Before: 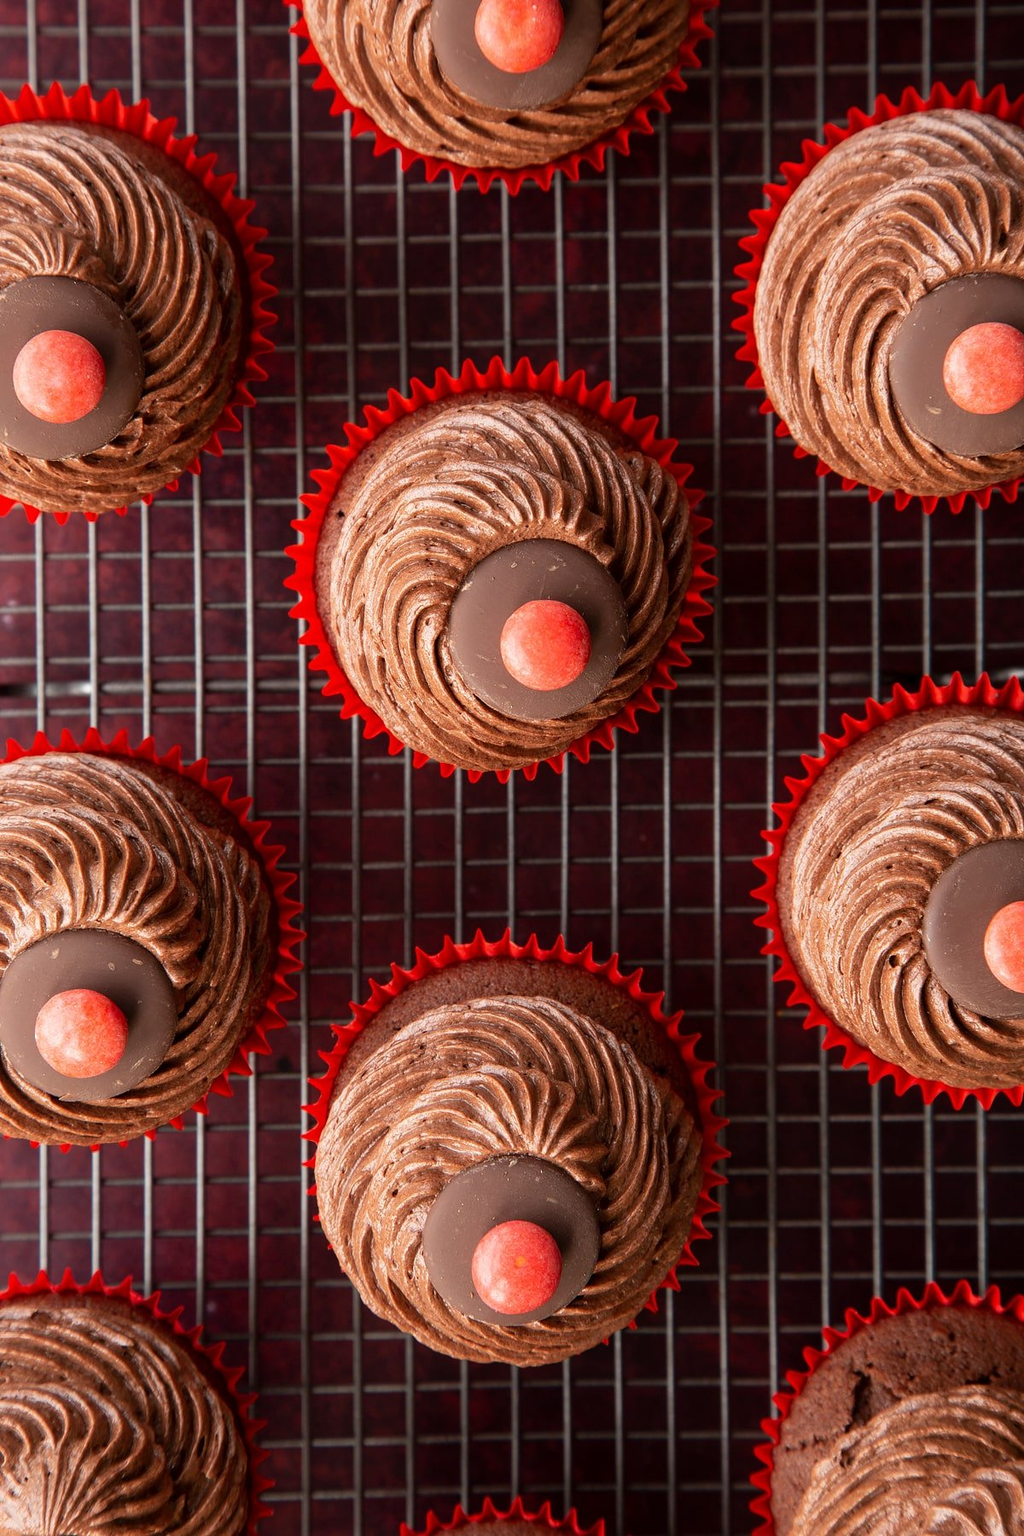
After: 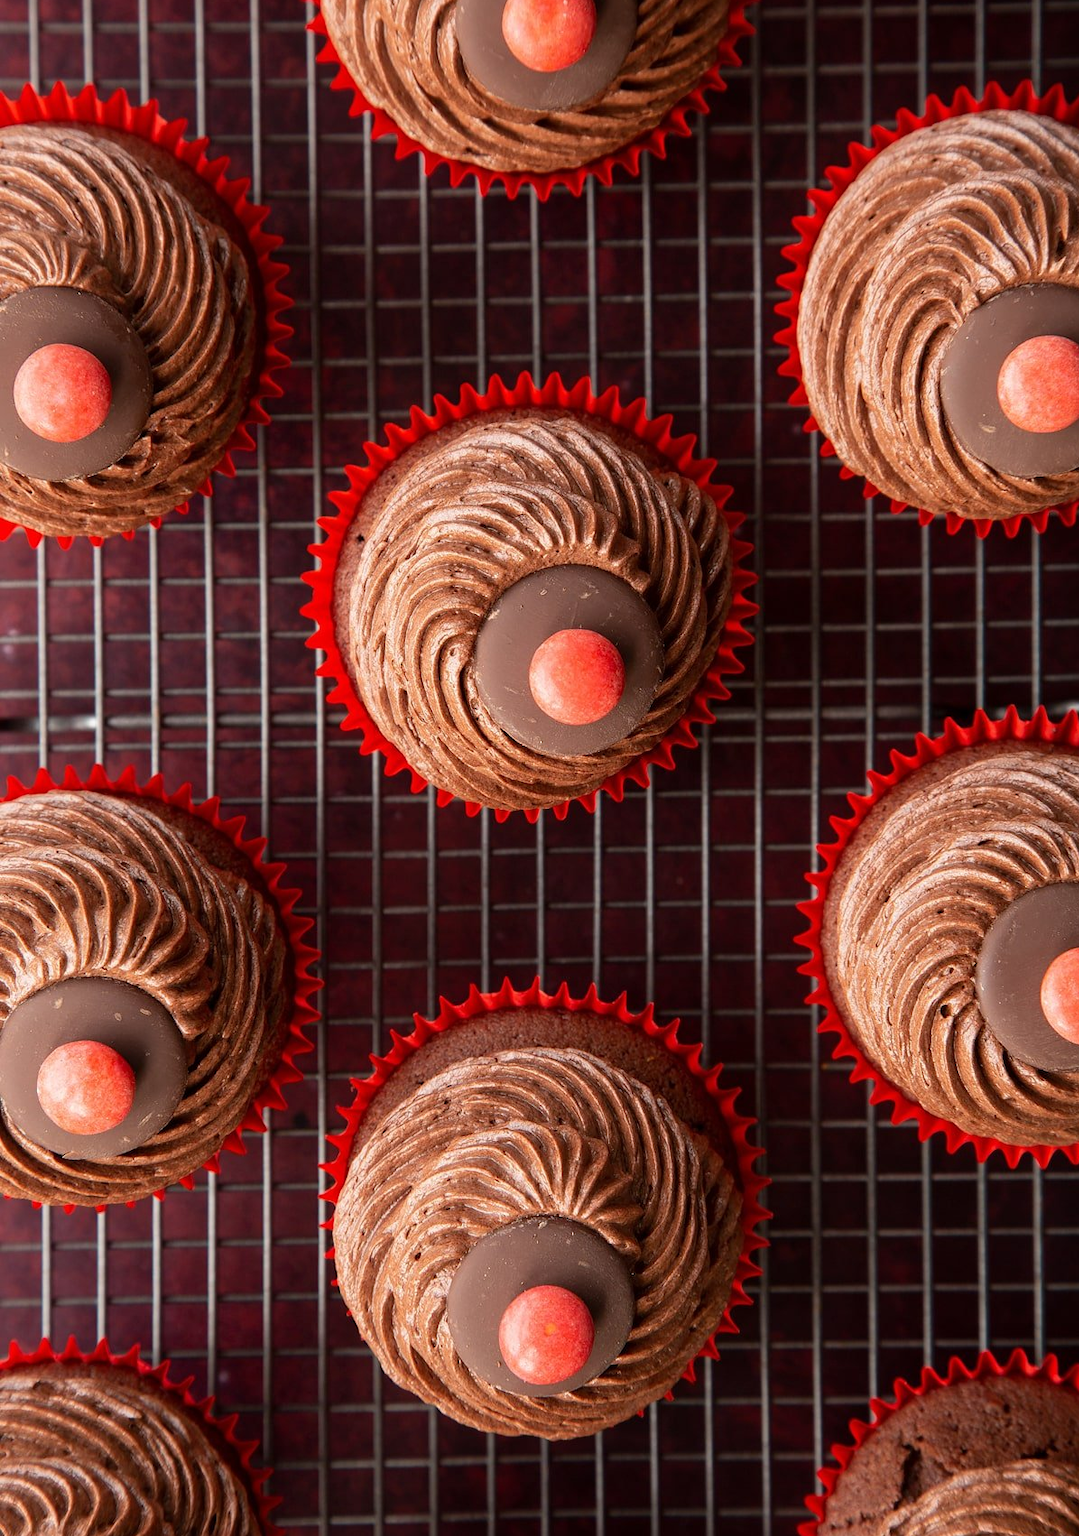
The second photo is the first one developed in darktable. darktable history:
crop: top 0.346%, right 0.26%, bottom 5.089%
